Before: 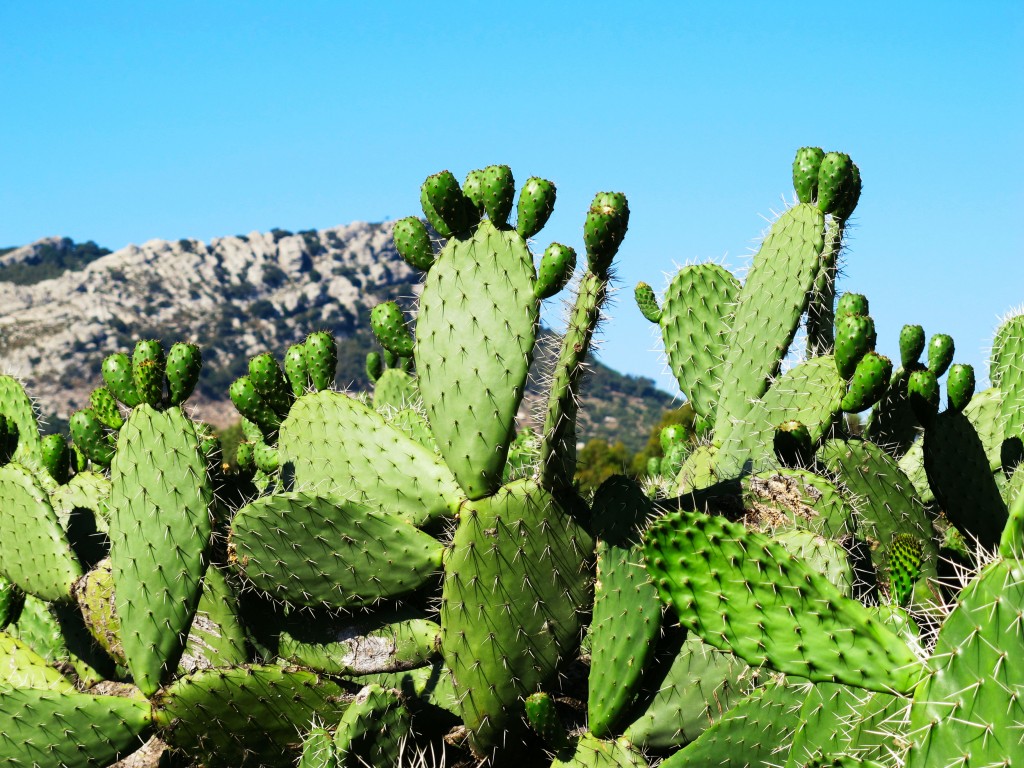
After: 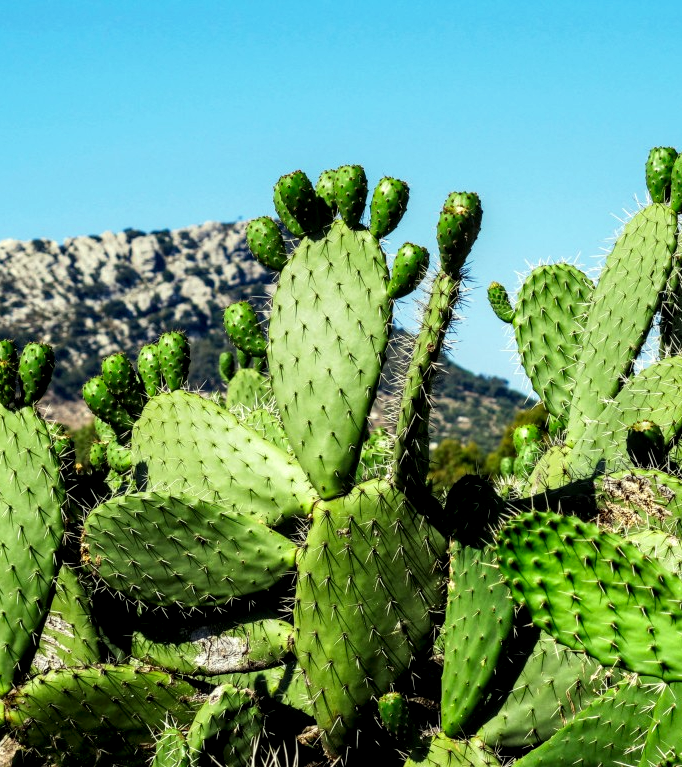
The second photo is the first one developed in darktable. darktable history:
local contrast: detail 150%
crop and rotate: left 14.385%, right 18.948%
color correction: highlights a* -4.28, highlights b* 6.53
